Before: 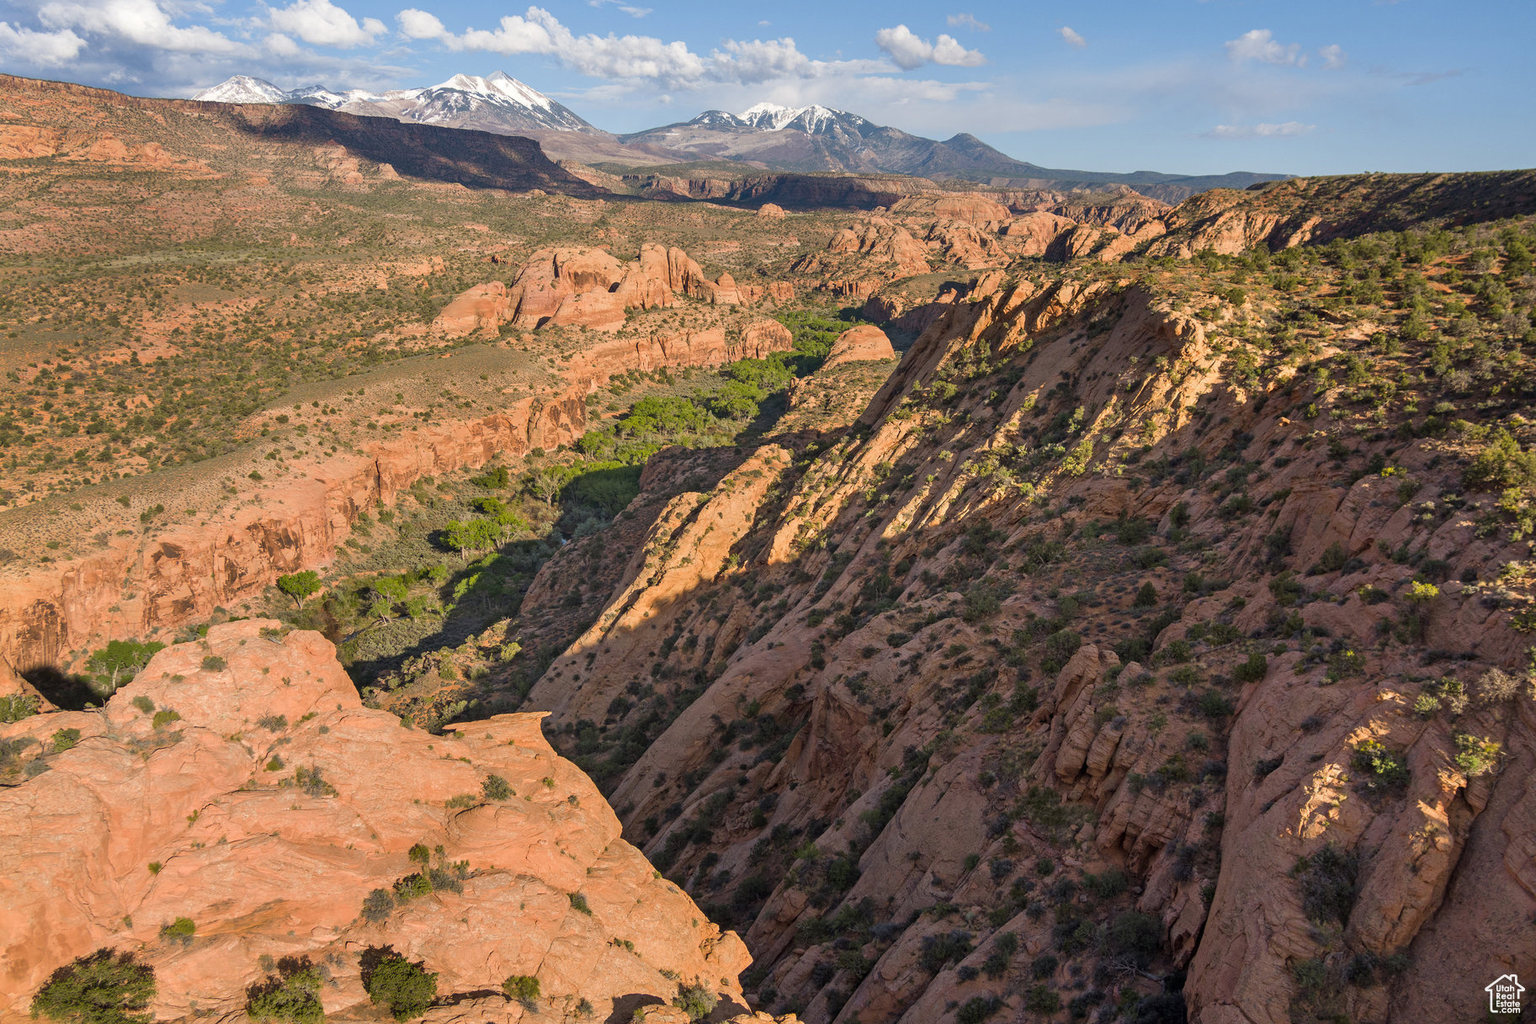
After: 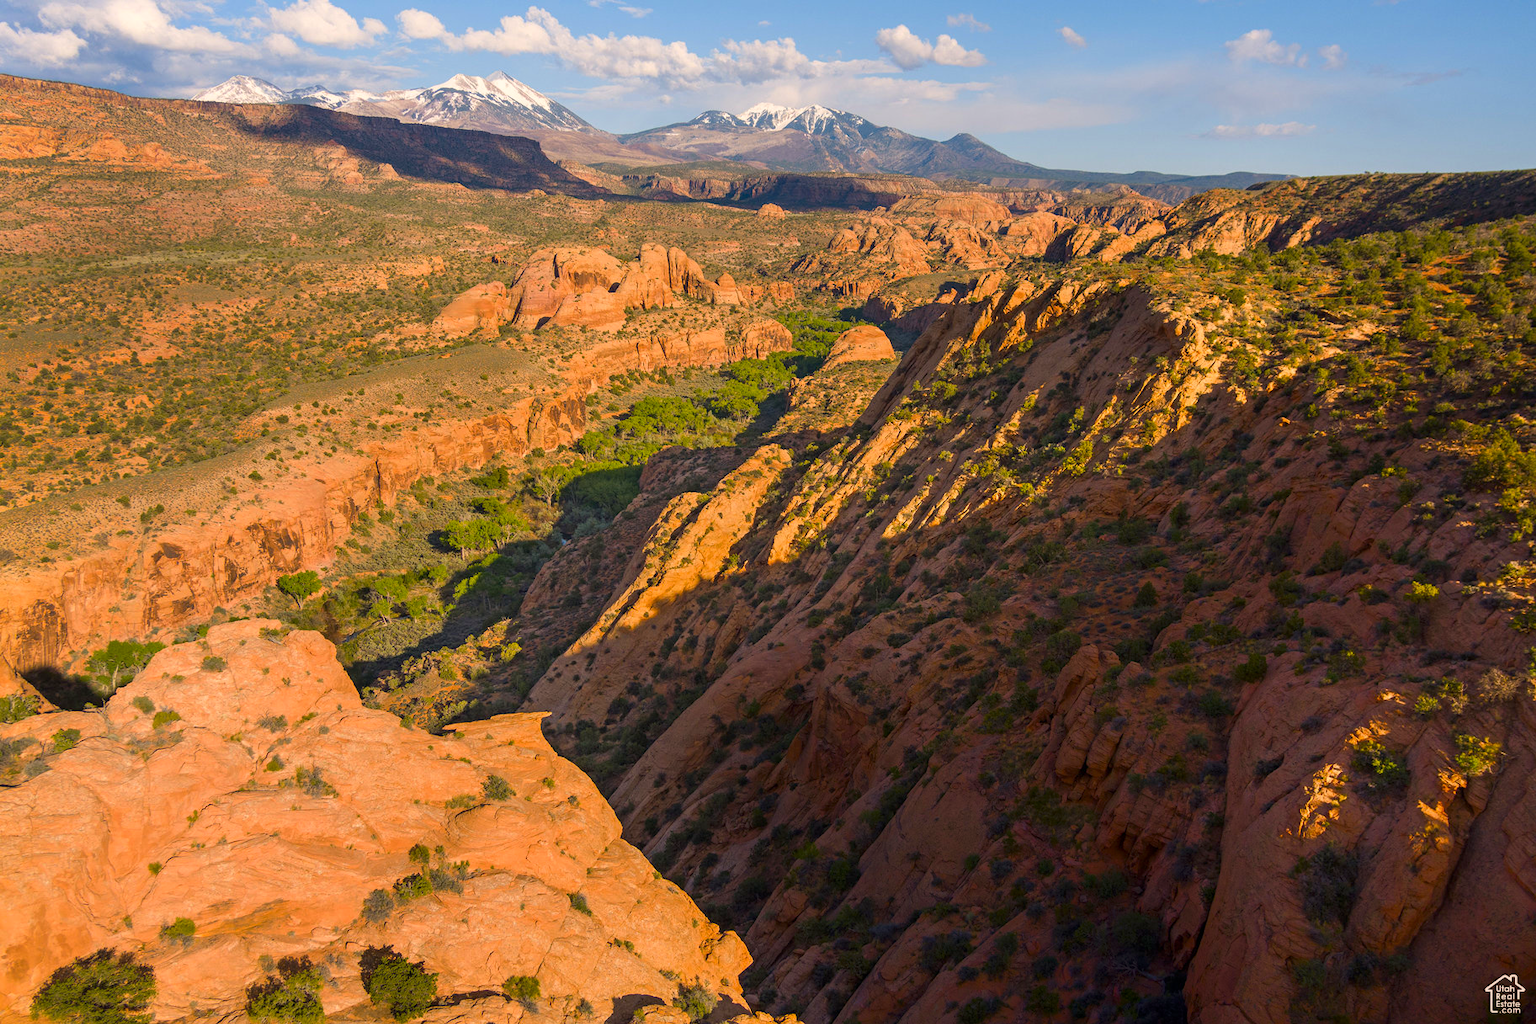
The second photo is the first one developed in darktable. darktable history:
color balance rgb: highlights gain › chroma 3.065%, highlights gain › hue 60.19°, perceptual saturation grading › global saturation 10.063%, global vibrance 34.971%
shadows and highlights: shadows -70.05, highlights 35.74, soften with gaussian
